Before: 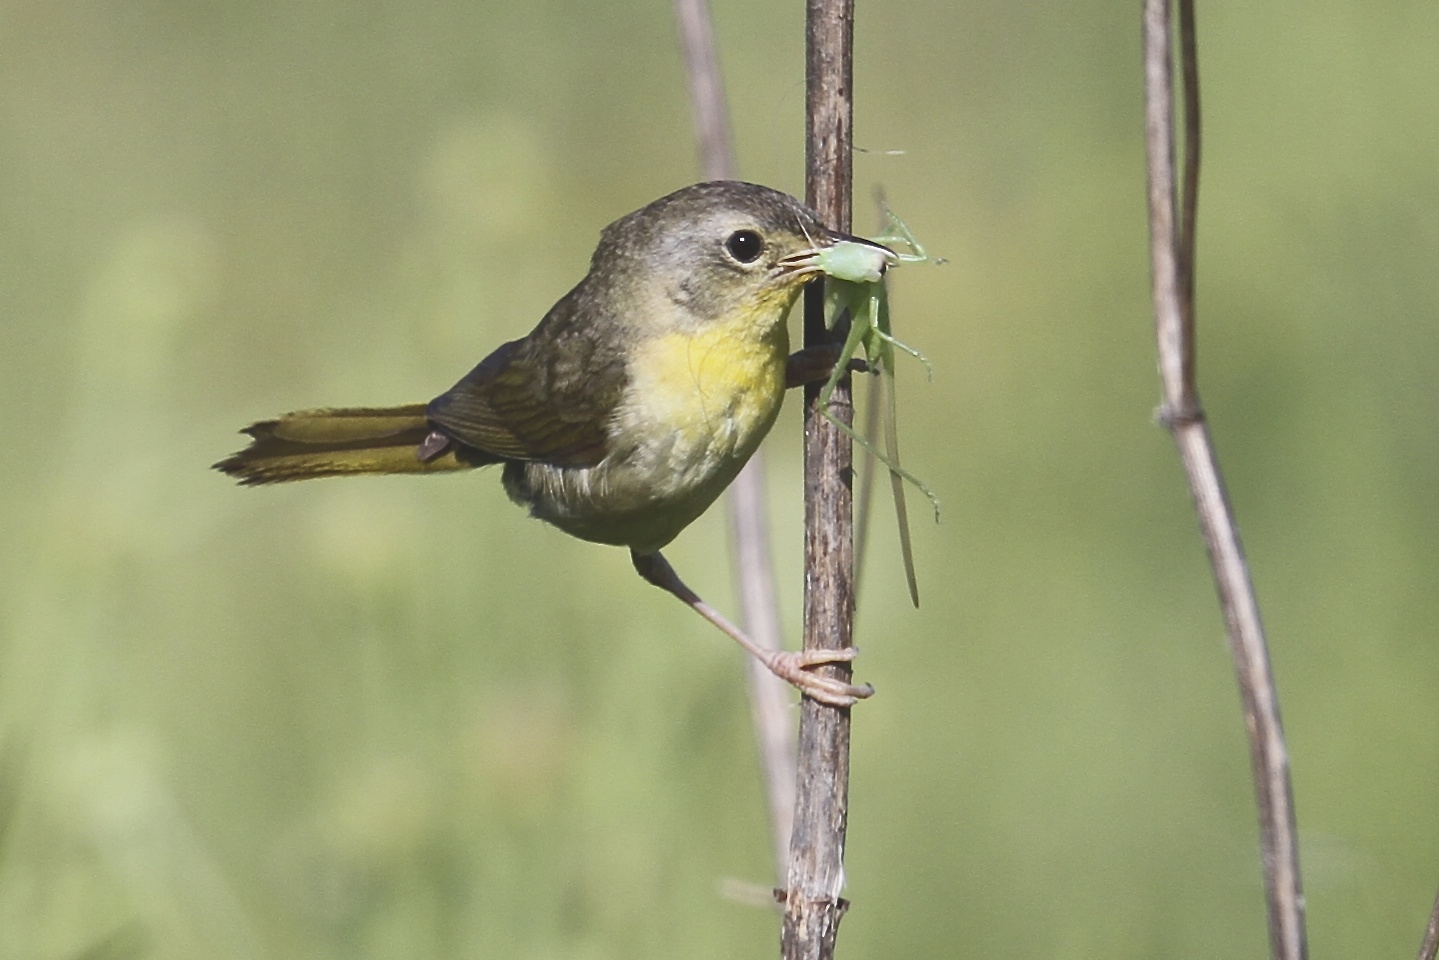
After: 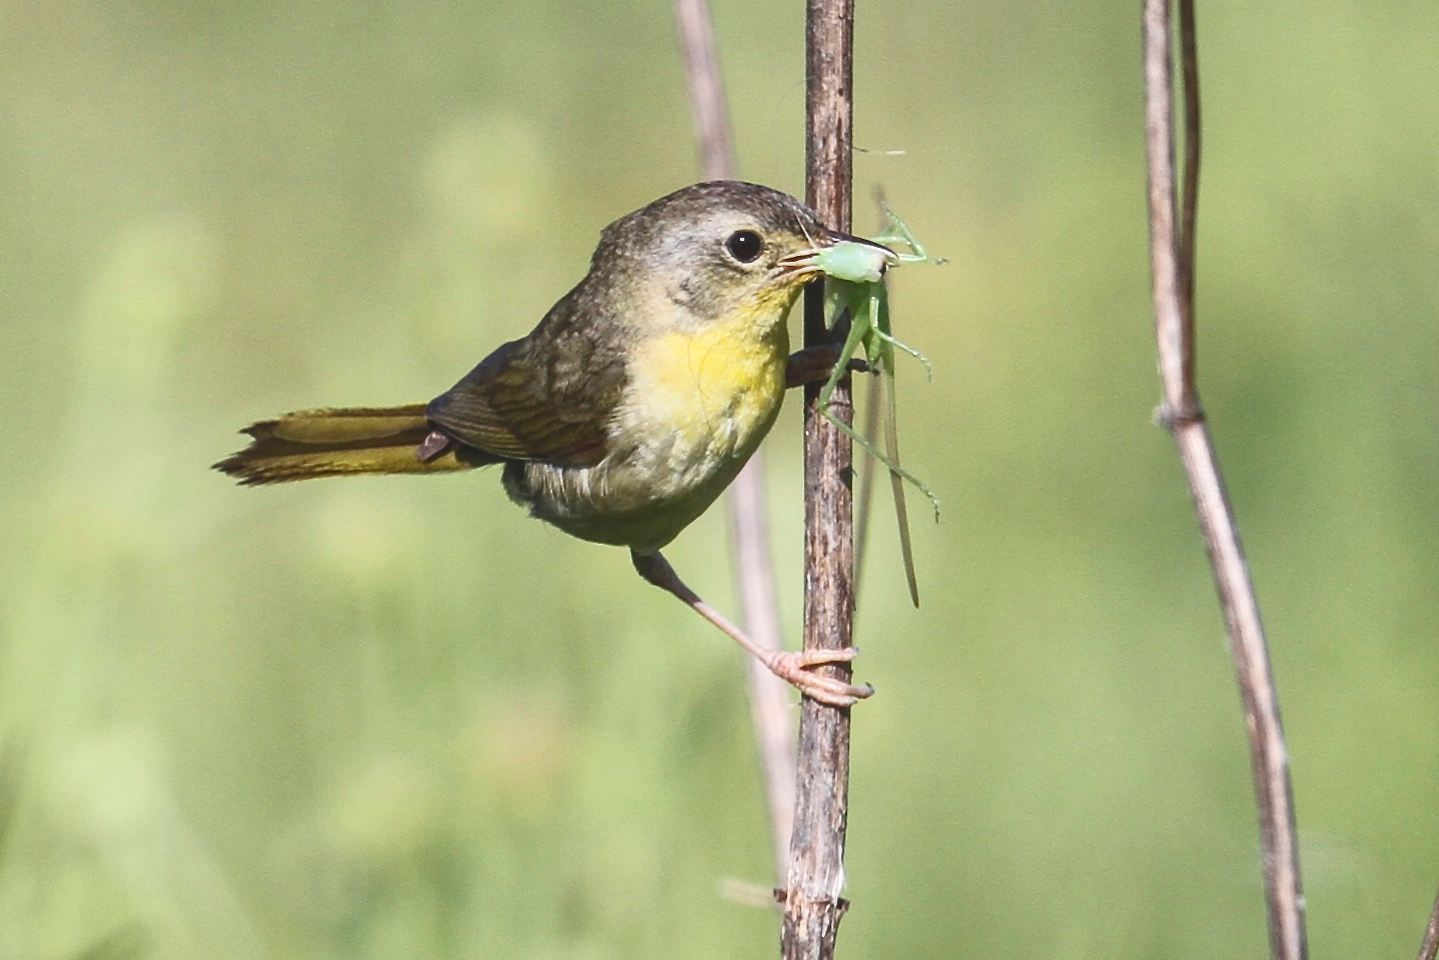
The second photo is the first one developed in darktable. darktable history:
local contrast: on, module defaults
tone curve: curves: ch0 [(0, 0.028) (0.138, 0.156) (0.468, 0.516) (0.754, 0.823) (1, 1)], color space Lab, linked channels, preserve colors none
